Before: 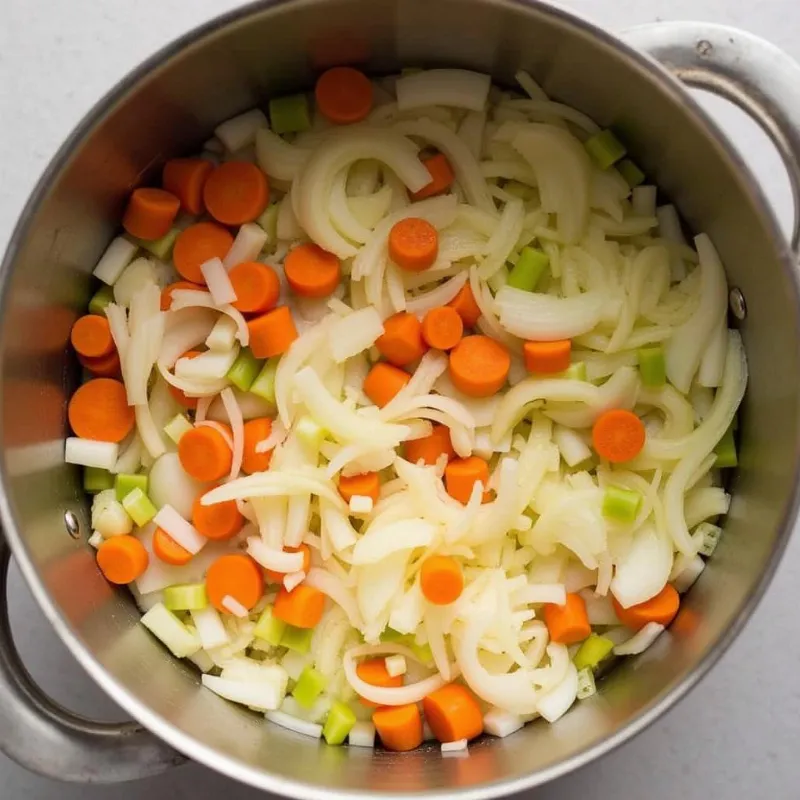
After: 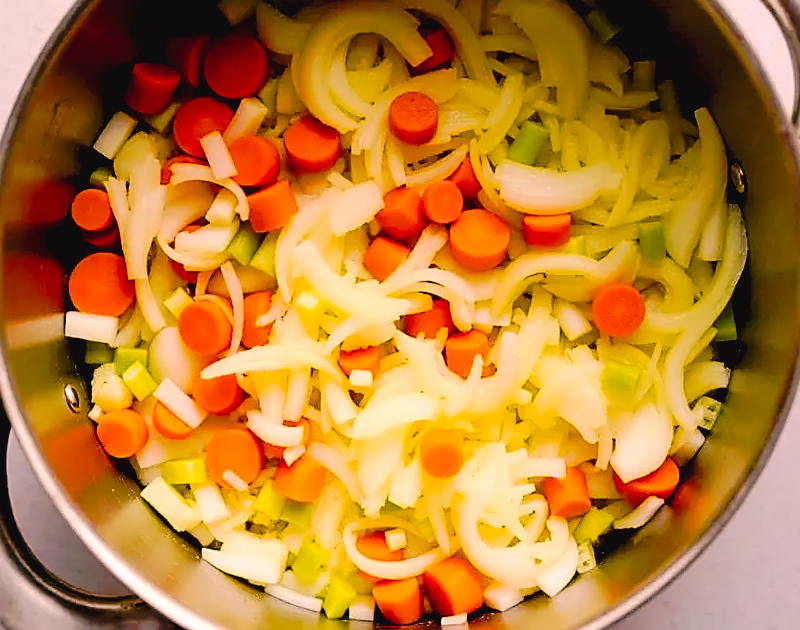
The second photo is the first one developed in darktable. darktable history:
crop and rotate: top 15.774%, bottom 5.442%
sharpen: on, module defaults
color balance rgb: white fulcrum 0.076 EV, perceptual saturation grading › global saturation 30.829%, perceptual brilliance grading › global brilliance 2.668%, perceptual brilliance grading › highlights -3.055%, perceptual brilliance grading › shadows 3.675%, global vibrance 14.207%
contrast equalizer: octaves 7, y [[0.5 ×4, 0.524, 0.59], [0.5 ×6], [0.5 ×6], [0, 0, 0, 0.01, 0.045, 0.012], [0, 0, 0, 0.044, 0.195, 0.131]]
tone curve: curves: ch0 [(0, 0.032) (0.094, 0.08) (0.265, 0.208) (0.41, 0.417) (0.498, 0.496) (0.638, 0.673) (0.845, 0.828) (0.994, 0.964)]; ch1 [(0, 0) (0.161, 0.092) (0.37, 0.302) (0.417, 0.434) (0.492, 0.502) (0.576, 0.589) (0.644, 0.638) (0.725, 0.765) (1, 1)]; ch2 [(0, 0) (0.352, 0.403) (0.45, 0.469) (0.521, 0.515) (0.55, 0.528) (0.589, 0.576) (1, 1)], preserve colors none
exposure: black level correction 0.032, exposure 0.333 EV, compensate highlight preservation false
color correction: highlights a* 12.79, highlights b* 5.55
